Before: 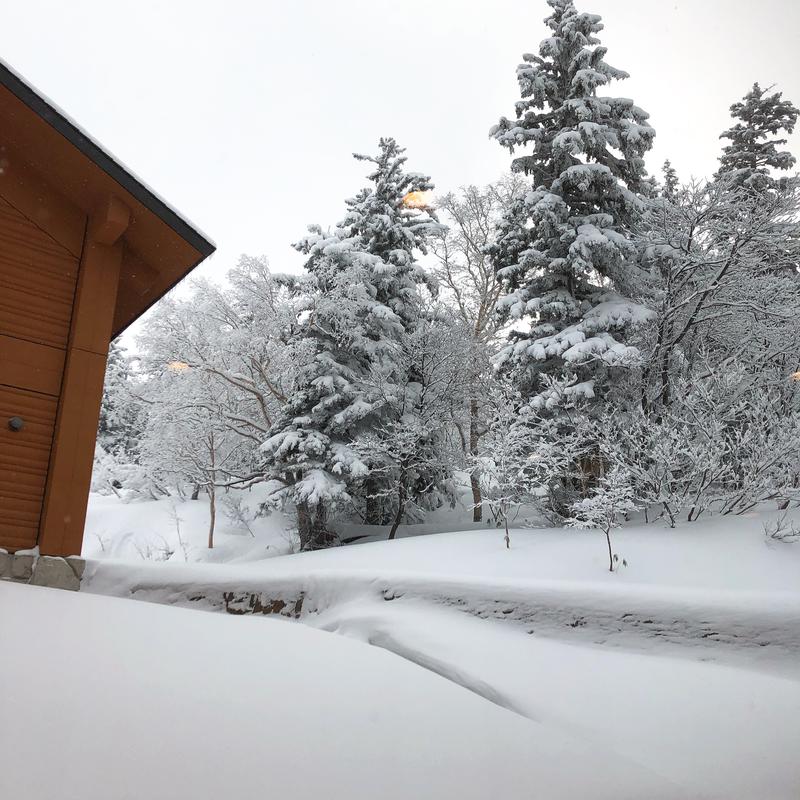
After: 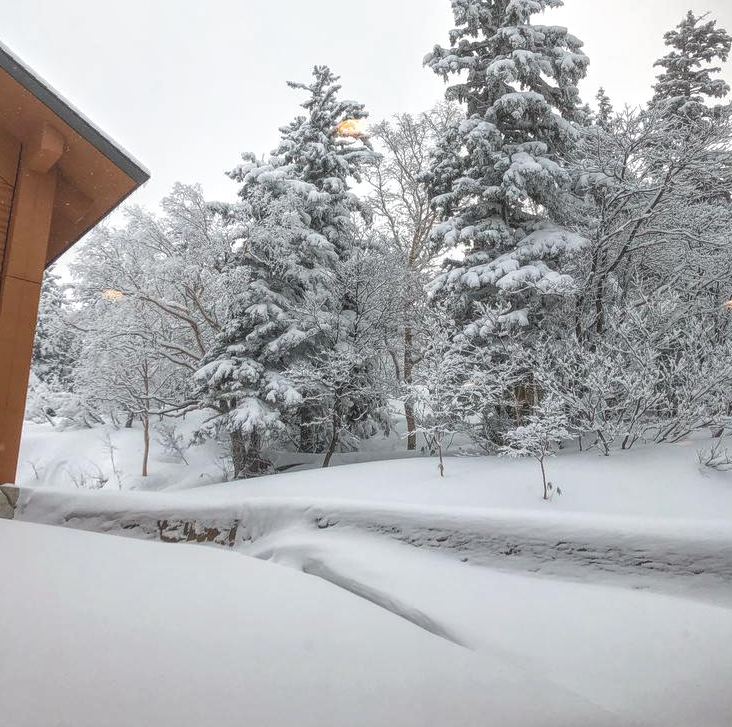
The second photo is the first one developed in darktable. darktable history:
crop and rotate: left 8.476%, top 9.108%
local contrast: highlights 66%, shadows 34%, detail 166%, midtone range 0.2
